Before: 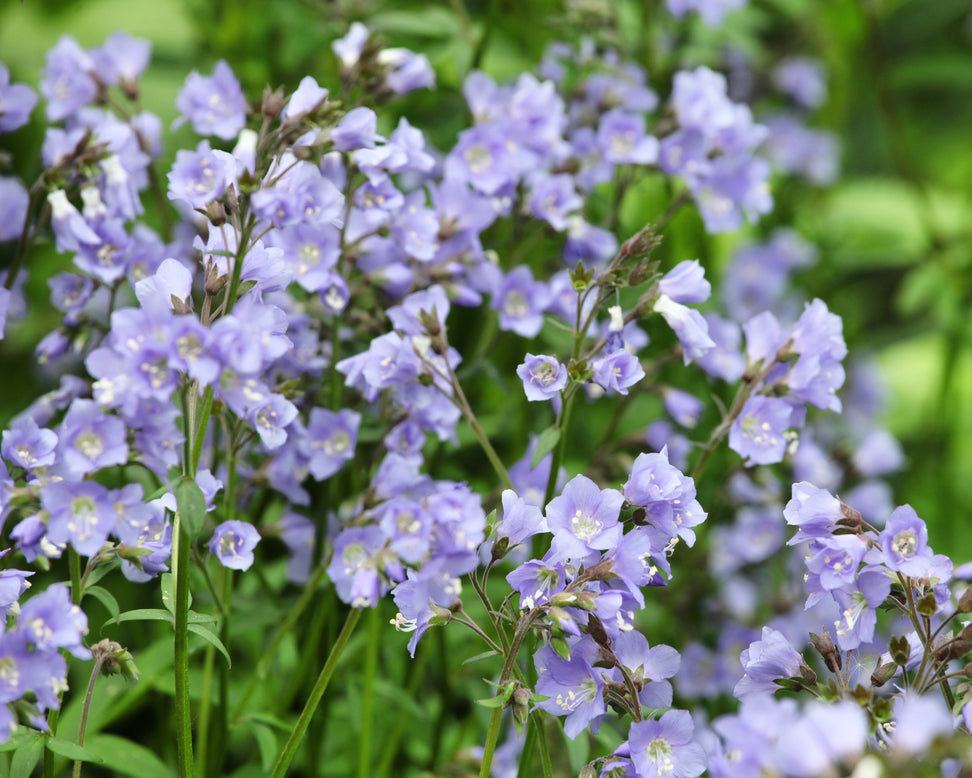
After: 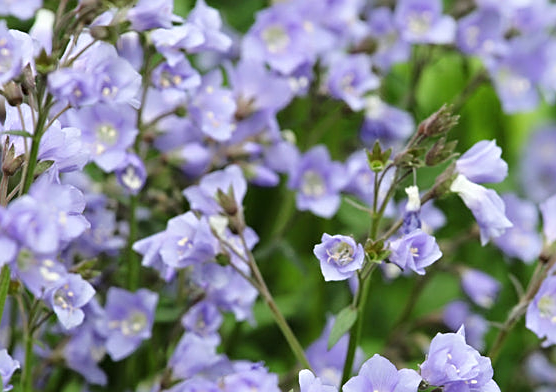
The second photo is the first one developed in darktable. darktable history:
sharpen: on, module defaults
crop: left 20.932%, top 15.471%, right 21.848%, bottom 34.081%
